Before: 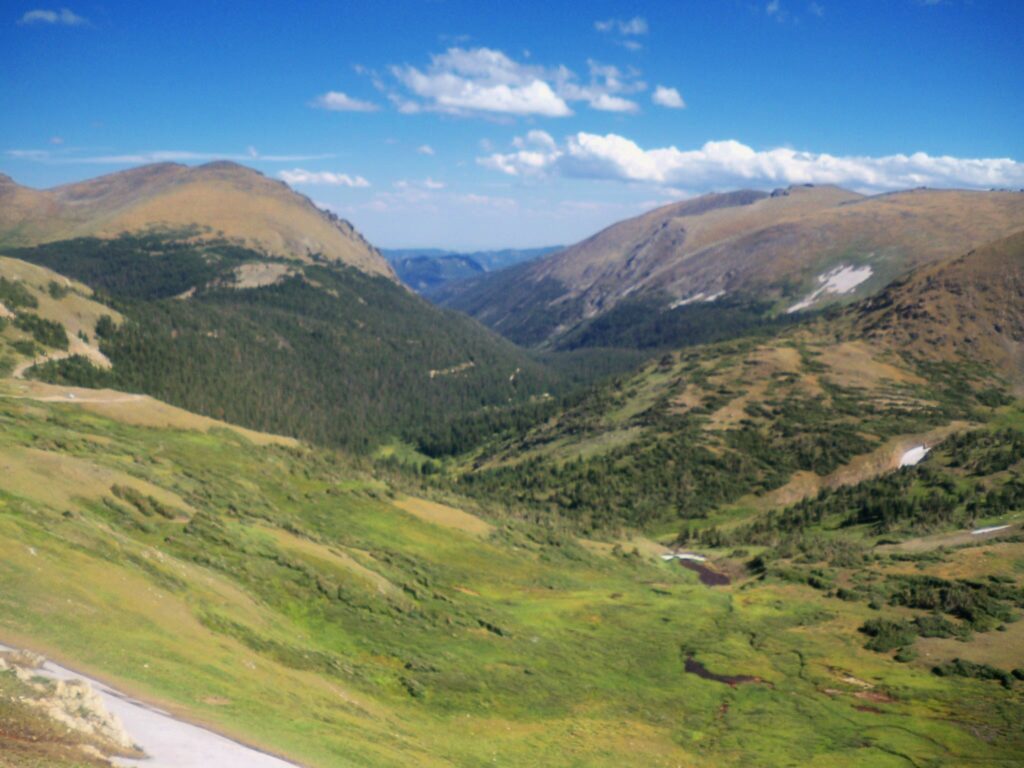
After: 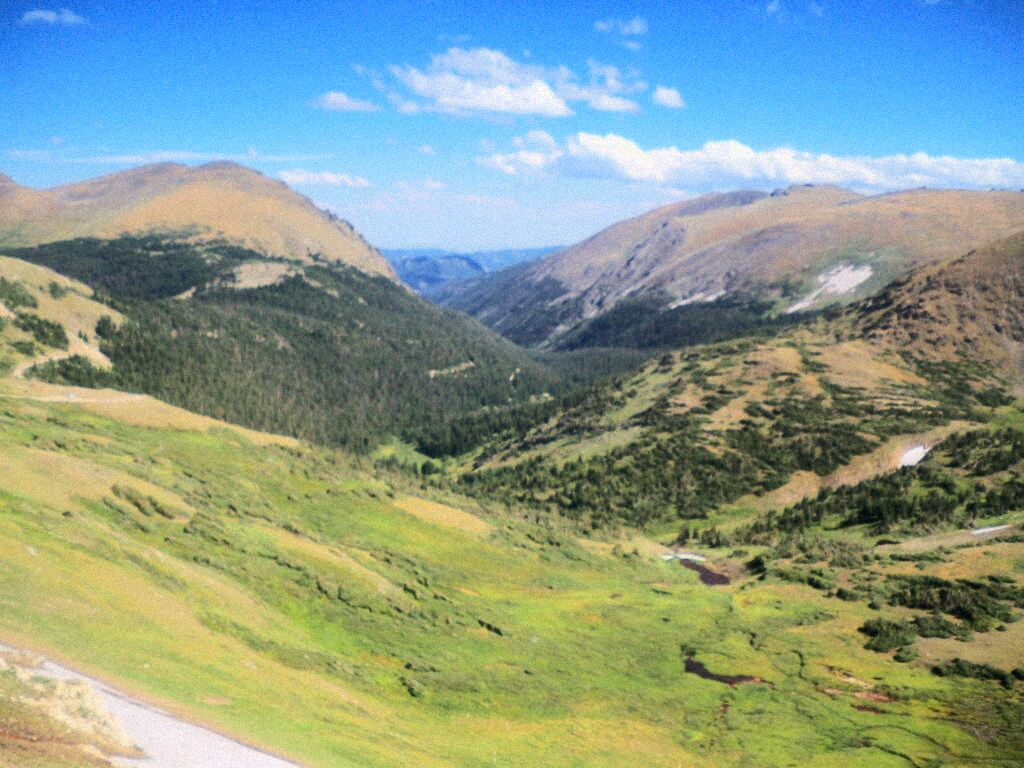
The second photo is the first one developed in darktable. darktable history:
rgb curve: curves: ch0 [(0, 0) (0.284, 0.292) (0.505, 0.644) (1, 1)], compensate middle gray true
grain: mid-tones bias 0%
